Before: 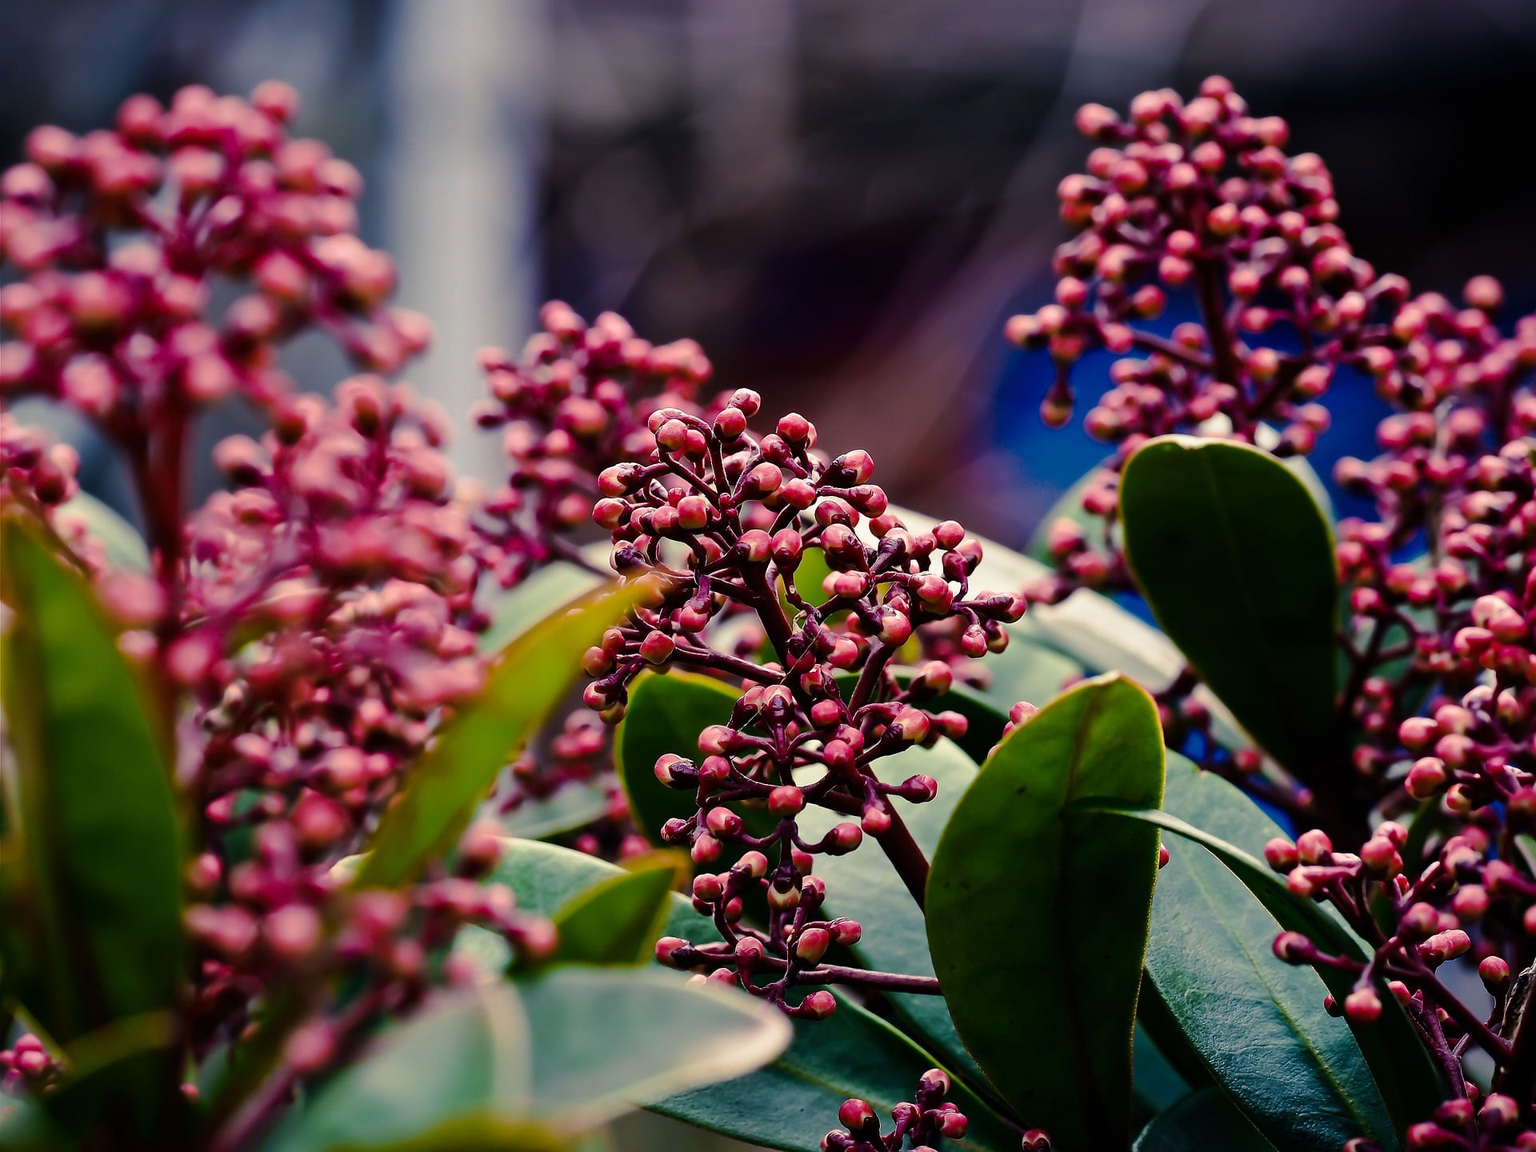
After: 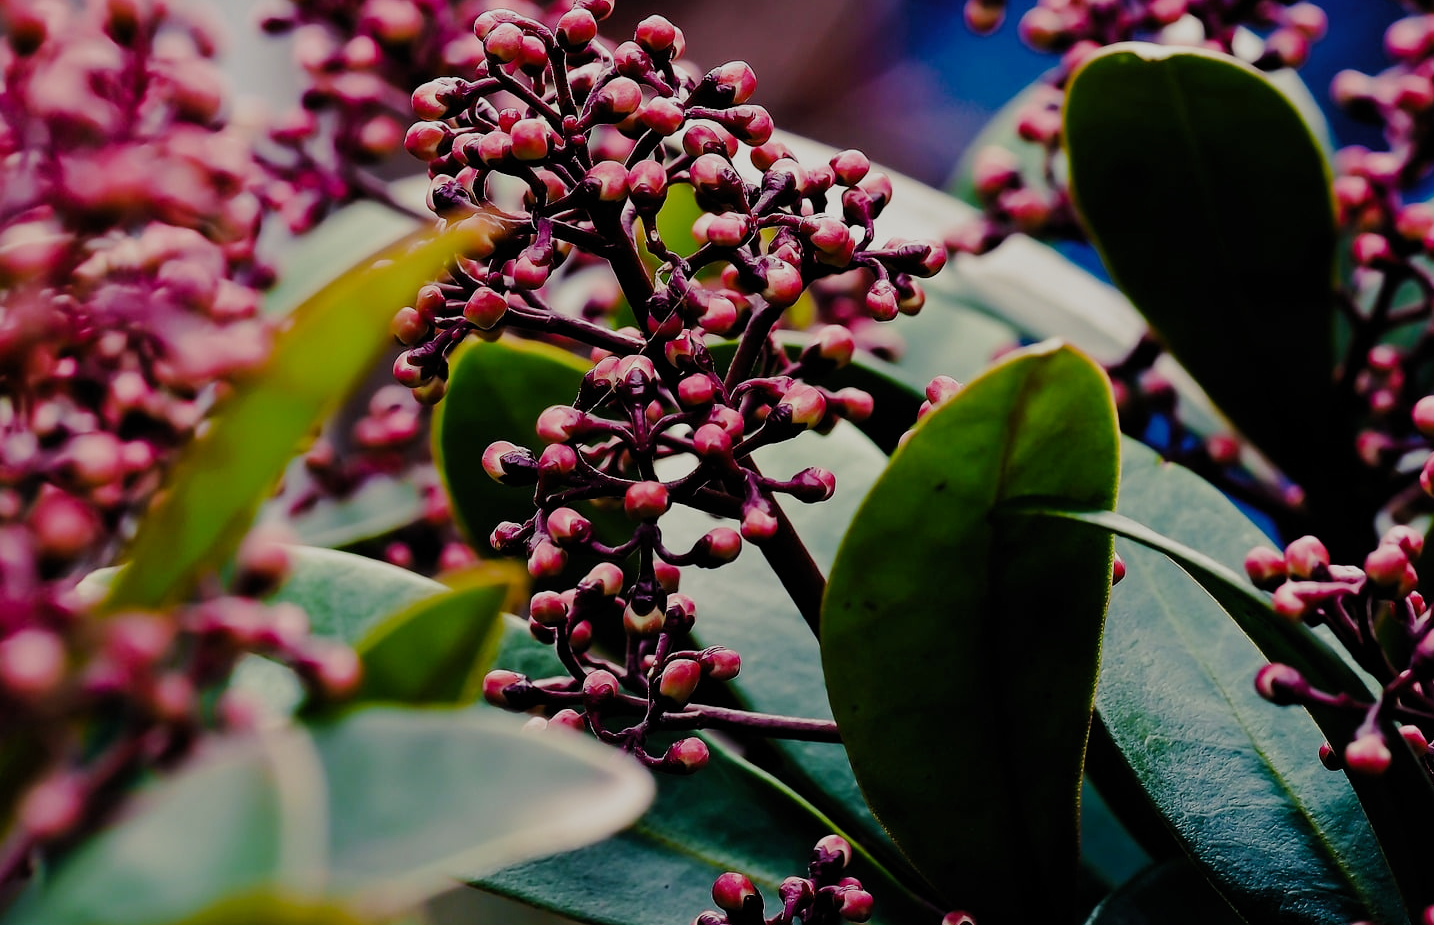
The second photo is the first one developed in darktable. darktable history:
crop and rotate: left 17.507%, top 34.839%, right 7.785%, bottom 0.871%
filmic rgb: black relative exposure -7.96 EV, white relative exposure 3.96 EV, hardness 4.19, contrast 0.987, preserve chrominance no, color science v5 (2021), contrast in shadows safe, contrast in highlights safe
